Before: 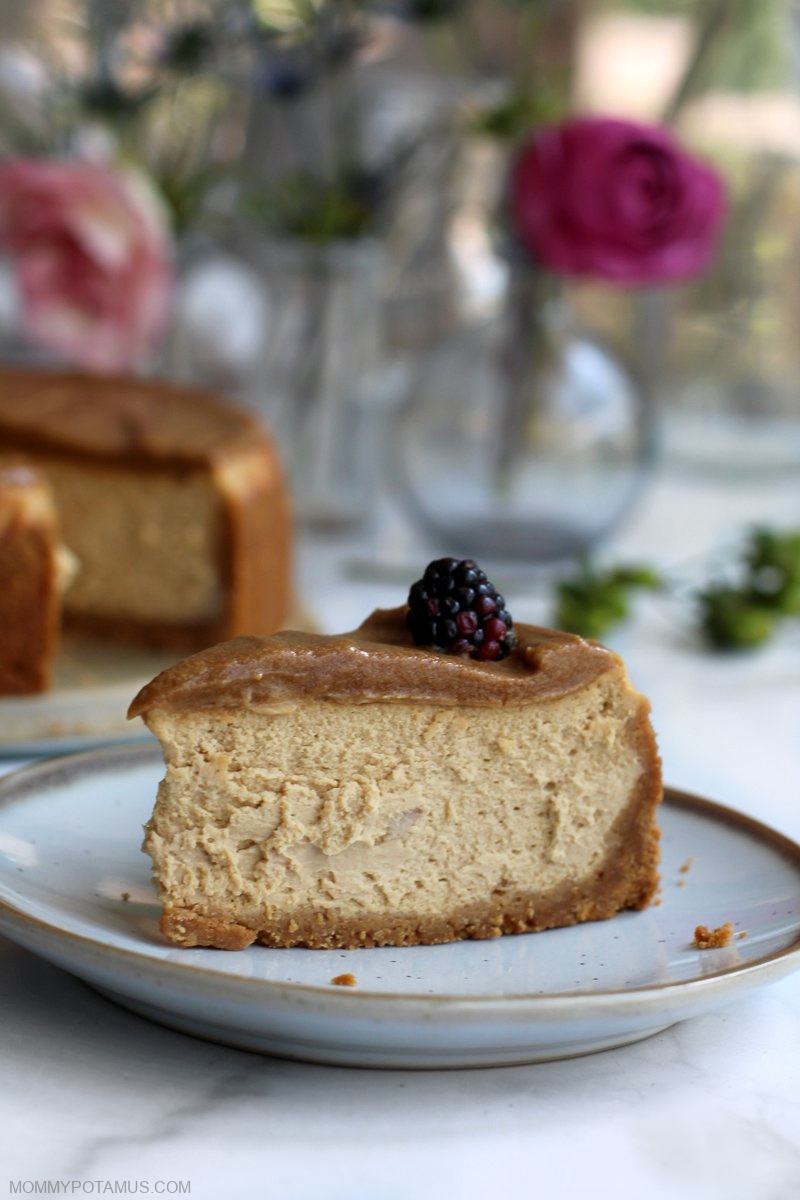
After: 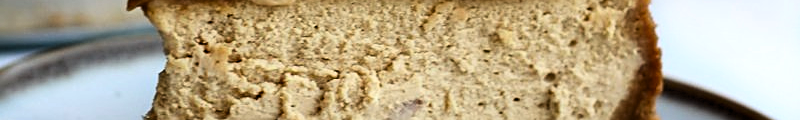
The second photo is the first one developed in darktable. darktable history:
sharpen: on, module defaults
crop and rotate: top 59.084%, bottom 30.916%
contrast brightness saturation: contrast 0.21, brightness -0.11, saturation 0.21
levels: mode automatic, black 0.023%, white 99.97%, levels [0.062, 0.494, 0.925]
